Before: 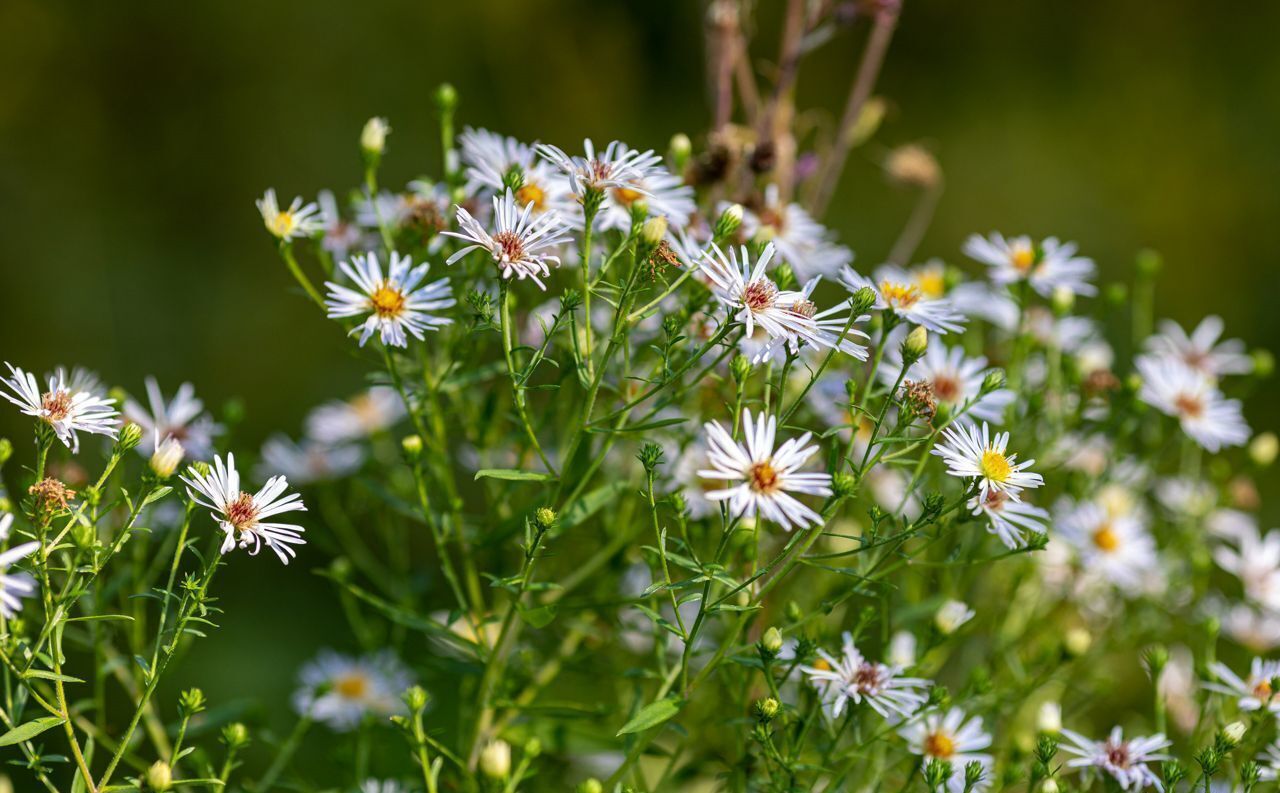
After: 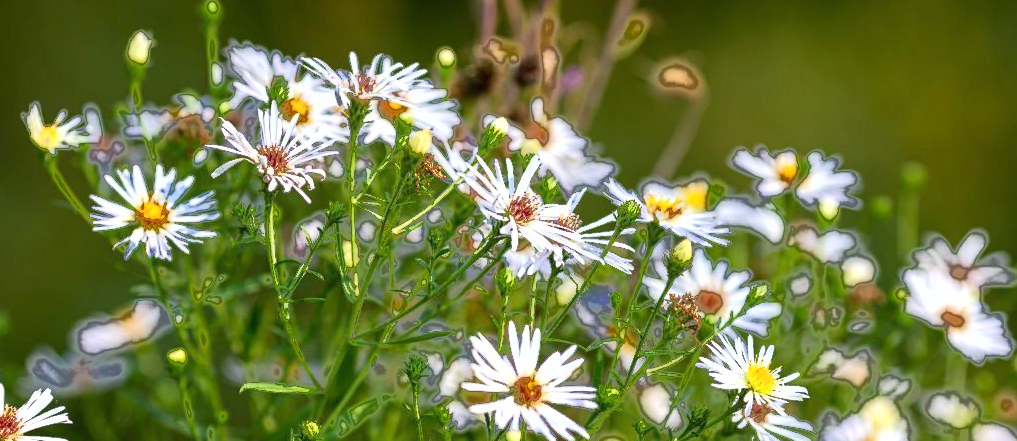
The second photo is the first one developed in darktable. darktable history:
crop: left 18.38%, top 11.092%, right 2.134%, bottom 33.217%
fill light: exposure -0.73 EV, center 0.69, width 2.2
exposure: black level correction 0, exposure 0.5 EV, compensate highlight preservation false
